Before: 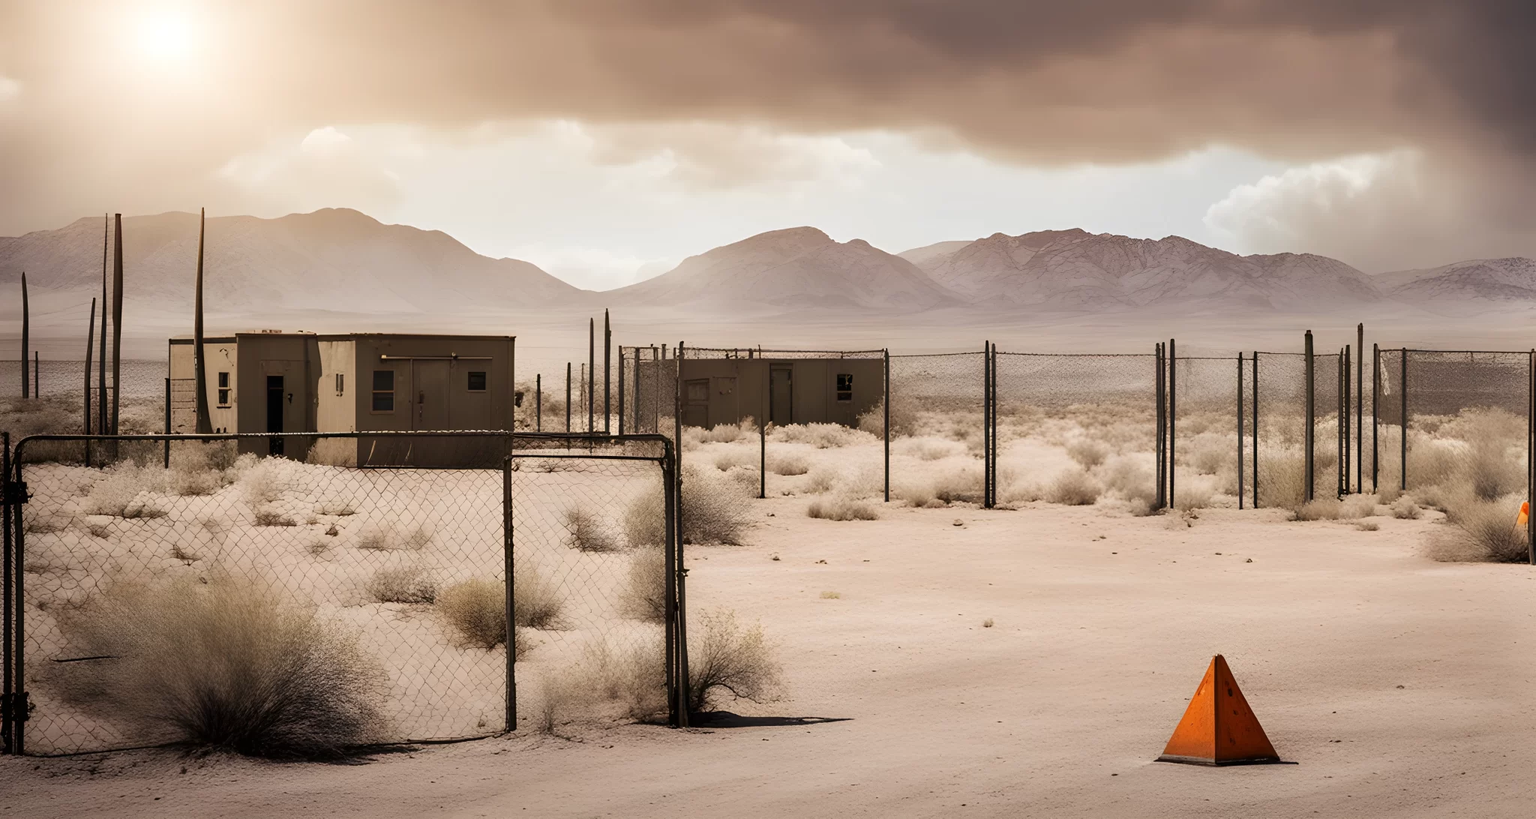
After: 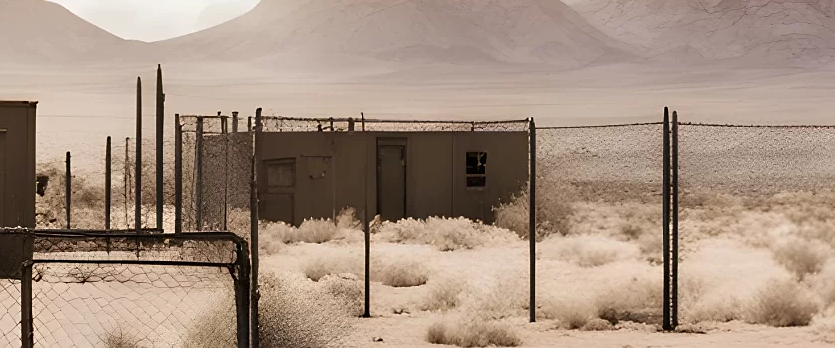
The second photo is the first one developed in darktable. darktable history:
sharpen: radius 1.013
crop: left 31.744%, top 31.801%, right 27.462%, bottom 36.276%
